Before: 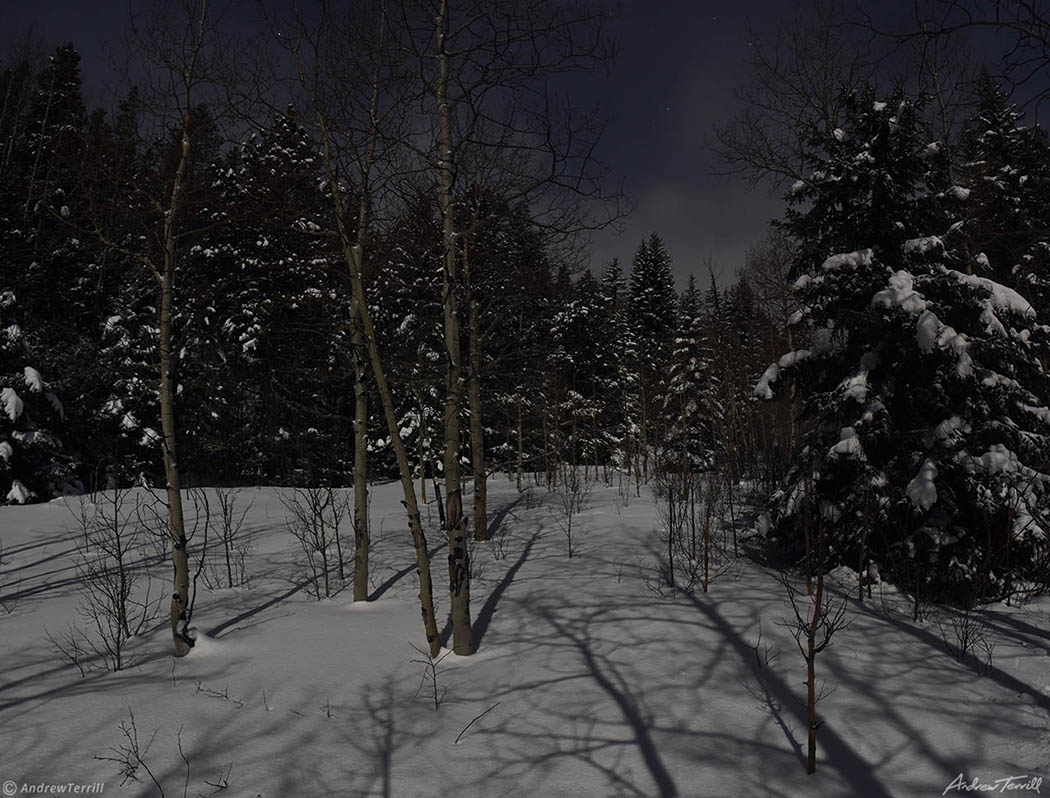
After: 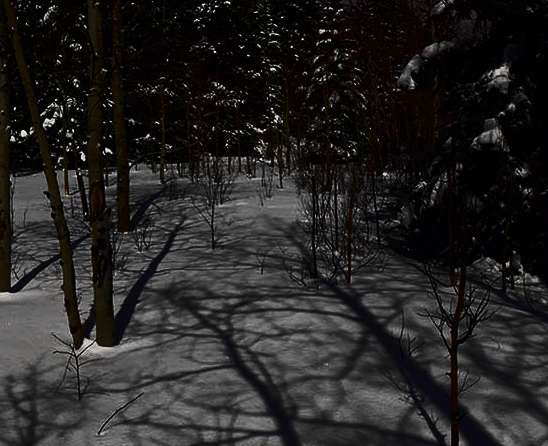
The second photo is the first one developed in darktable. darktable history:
crop: left 34.079%, top 38.762%, right 13.688%, bottom 5.289%
exposure: exposure -0.052 EV, compensate exposure bias true, compensate highlight preservation false
contrast brightness saturation: contrast 0.511, saturation -0.102
contrast equalizer: y [[0.5 ×6], [0.5 ×6], [0.5, 0.5, 0.501, 0.545, 0.707, 0.863], [0 ×6], [0 ×6]], mix -0.993
